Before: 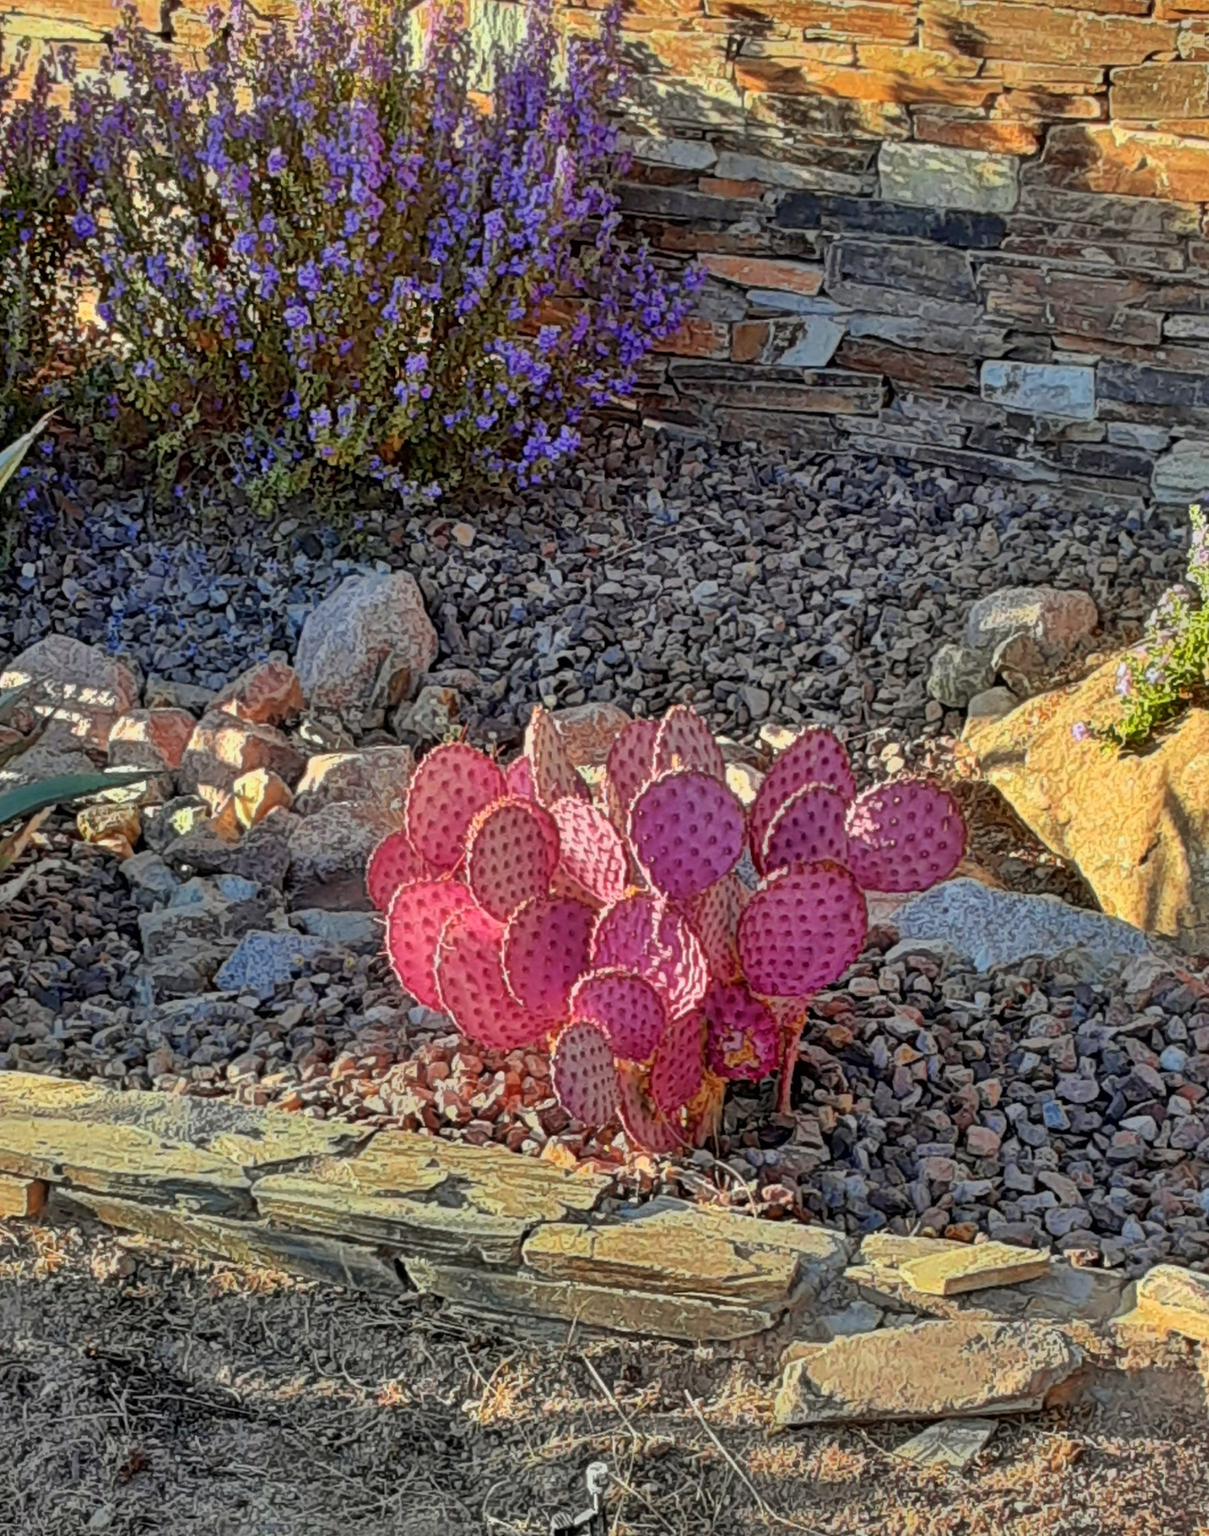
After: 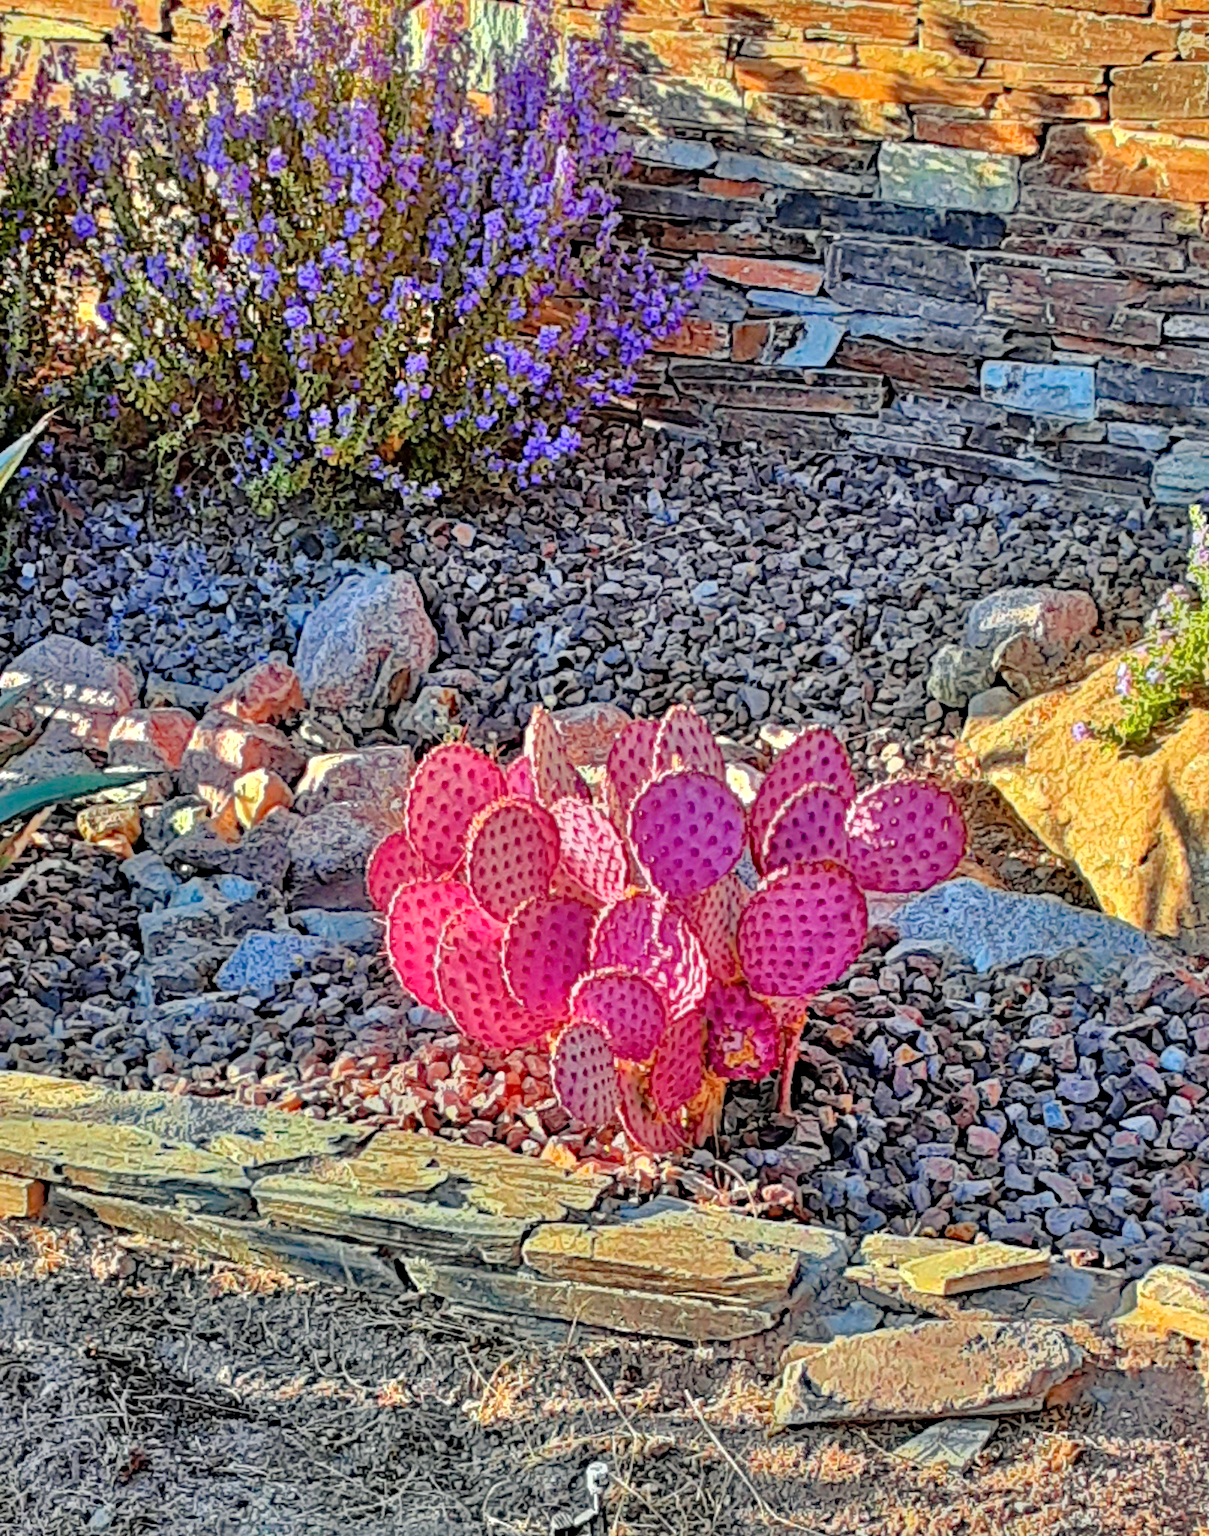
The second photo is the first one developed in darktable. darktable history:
tone equalizer: -7 EV 0.15 EV, -6 EV 0.6 EV, -5 EV 1.15 EV, -4 EV 1.33 EV, -3 EV 1.15 EV, -2 EV 0.6 EV, -1 EV 0.15 EV, mask exposure compensation -0.5 EV
haze removal: strength 0.53, distance 0.925, compatibility mode true, adaptive false
